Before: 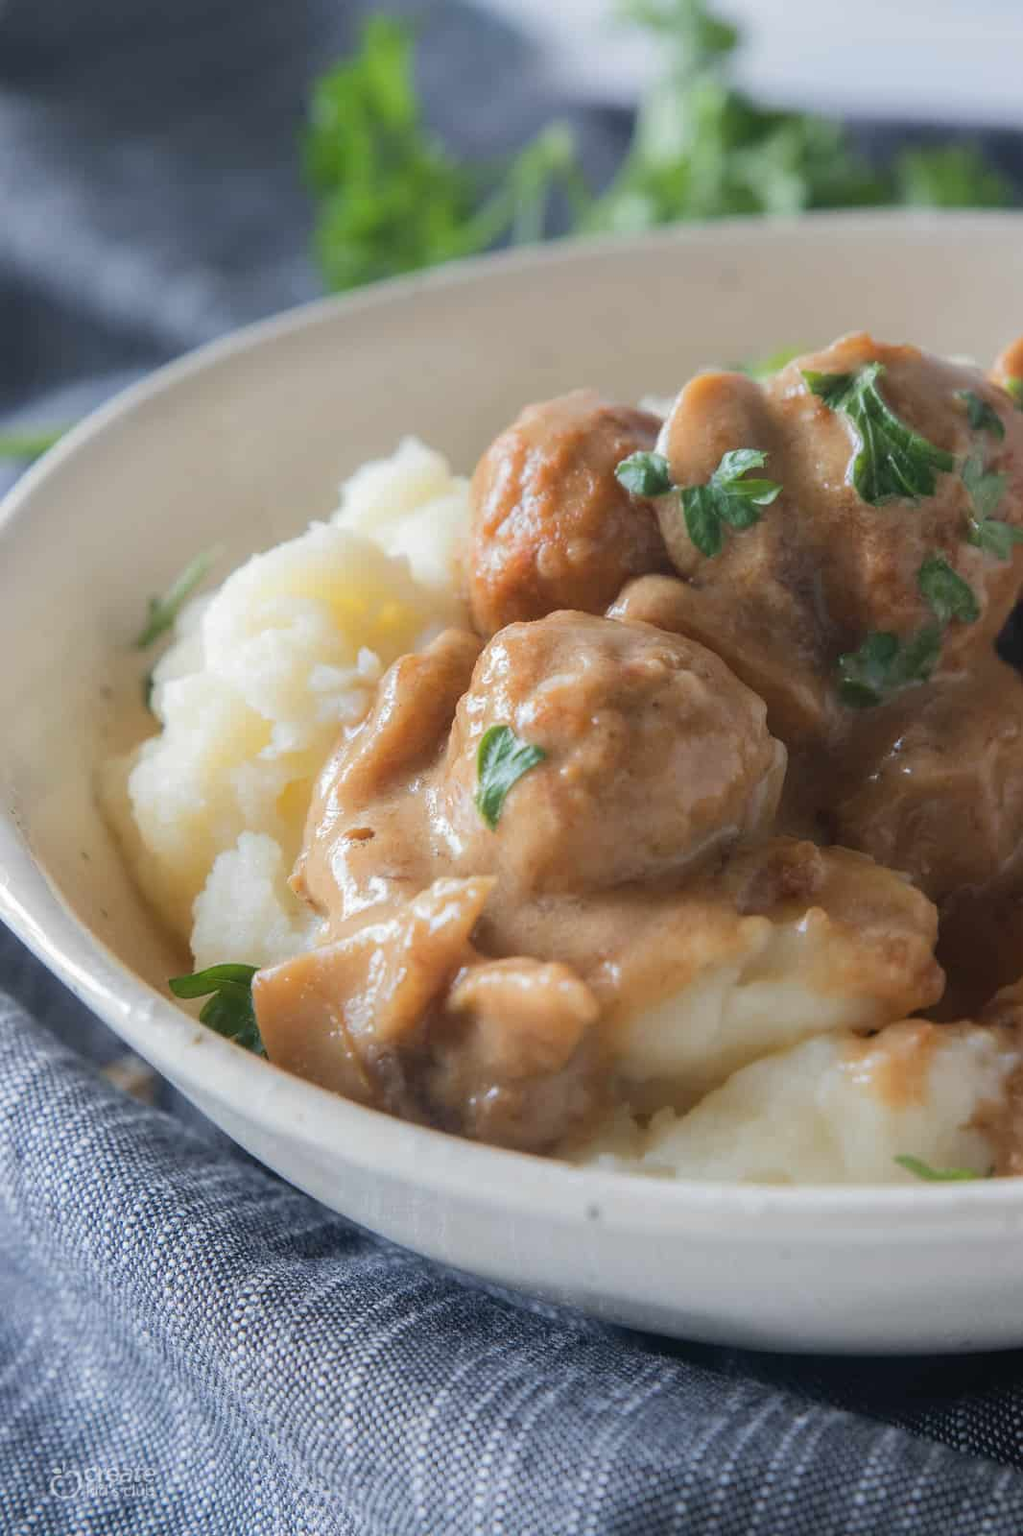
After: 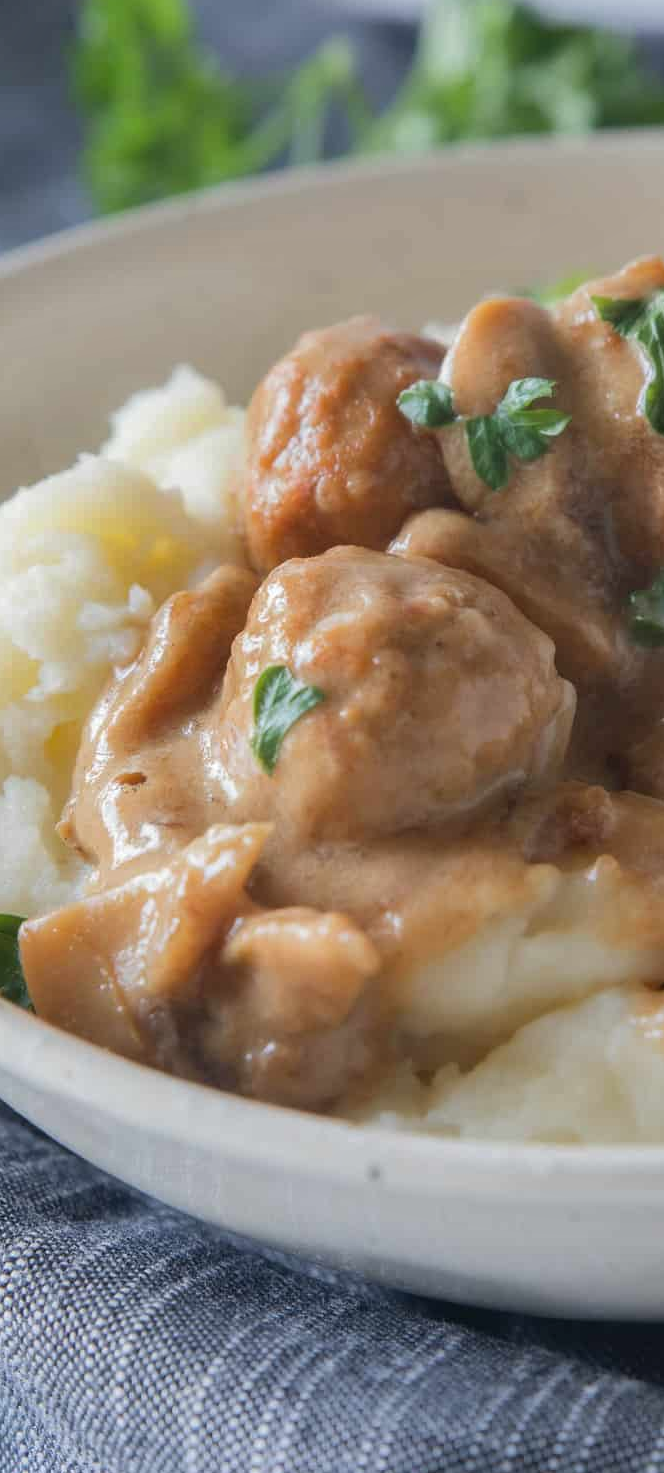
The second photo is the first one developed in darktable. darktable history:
shadows and highlights: shadows 60, soften with gaussian
crop and rotate: left 22.918%, top 5.629%, right 14.711%, bottom 2.247%
